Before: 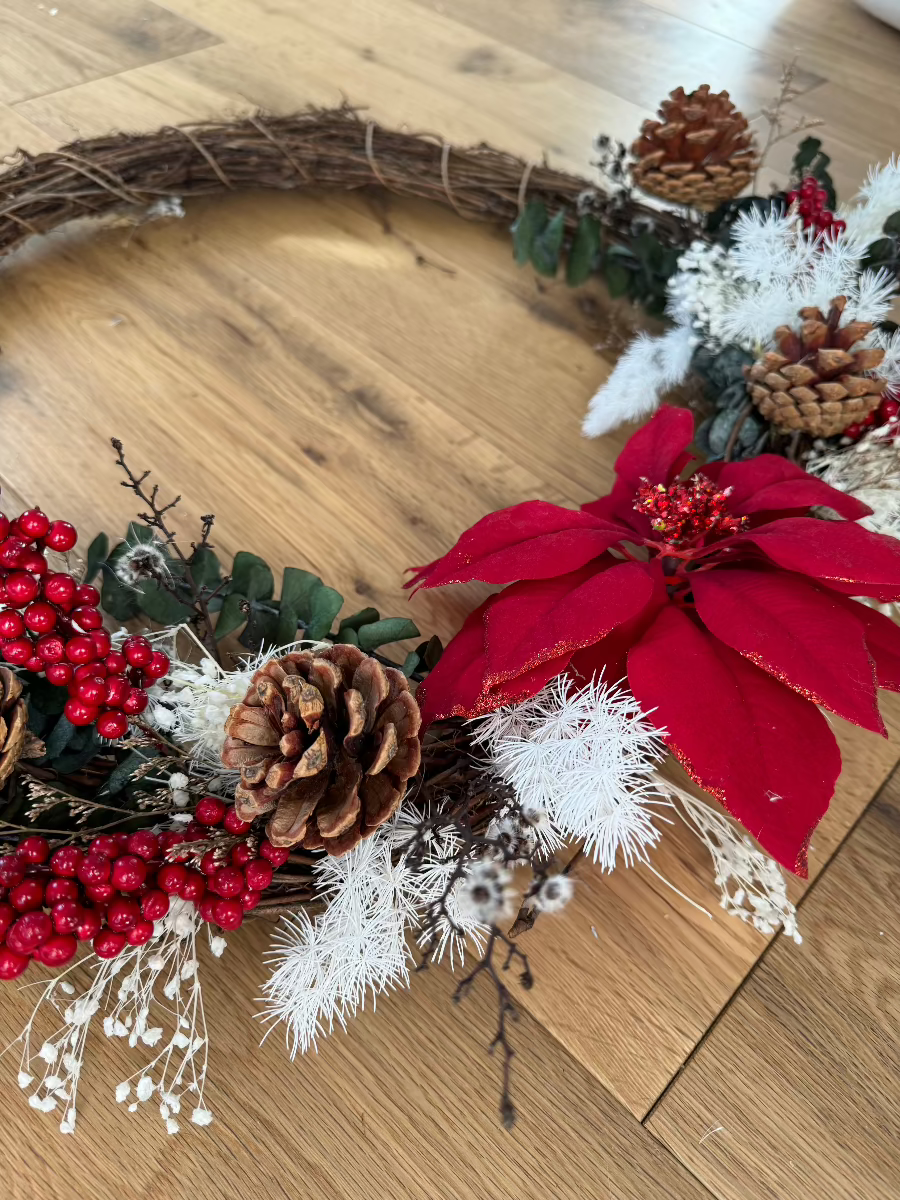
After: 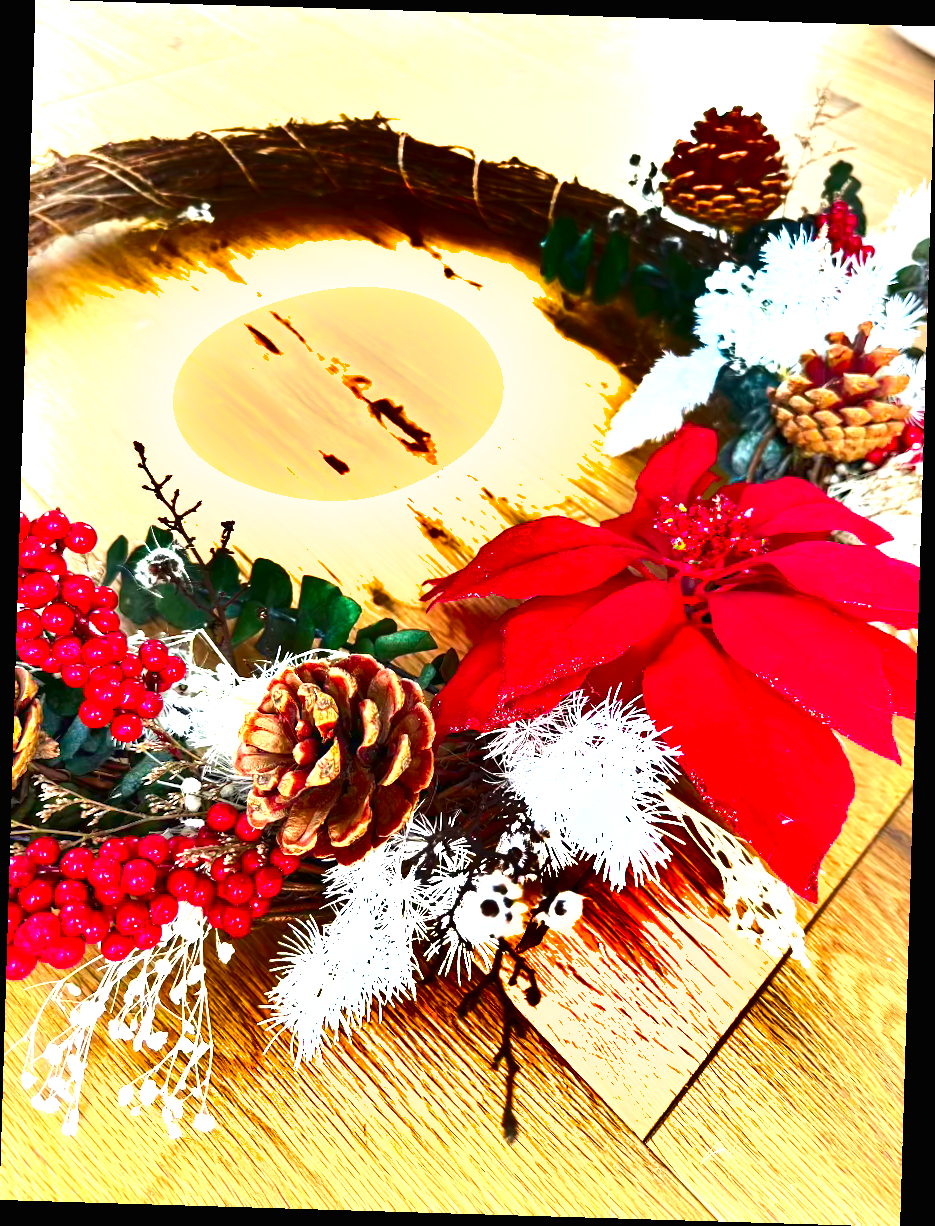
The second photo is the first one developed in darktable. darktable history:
color correction: saturation 1.8
rotate and perspective: rotation 1.72°, automatic cropping off
shadows and highlights: shadows 19.13, highlights -83.41, soften with gaussian
exposure: black level correction 0, exposure 1.975 EV, compensate exposure bias true, compensate highlight preservation false
